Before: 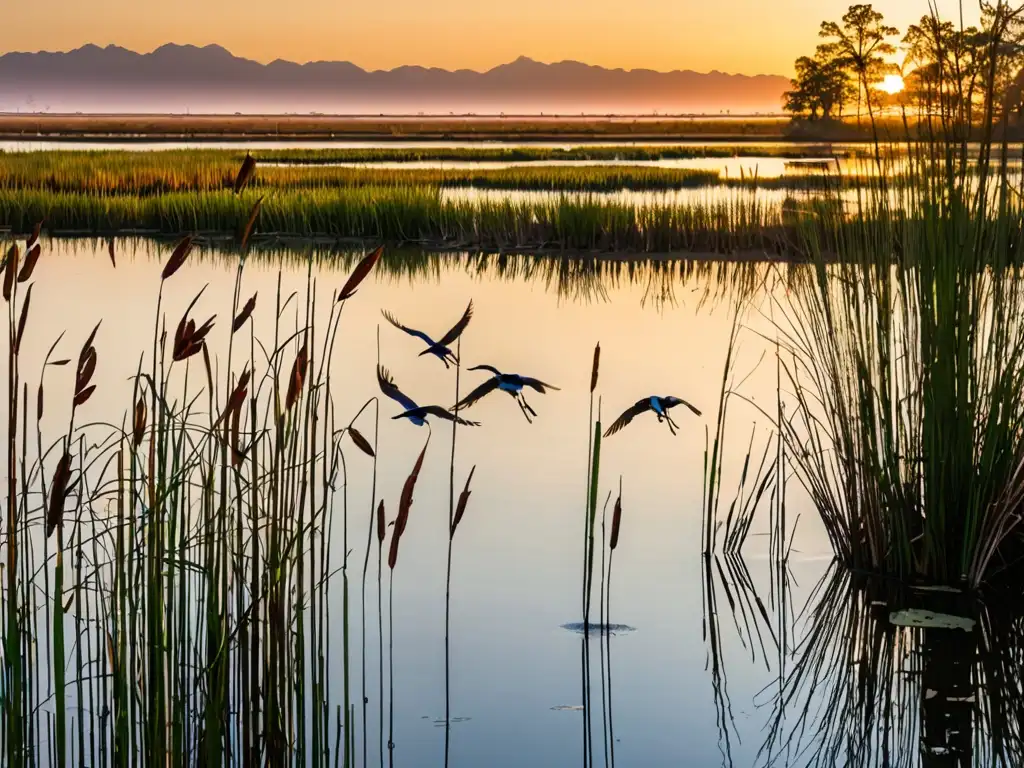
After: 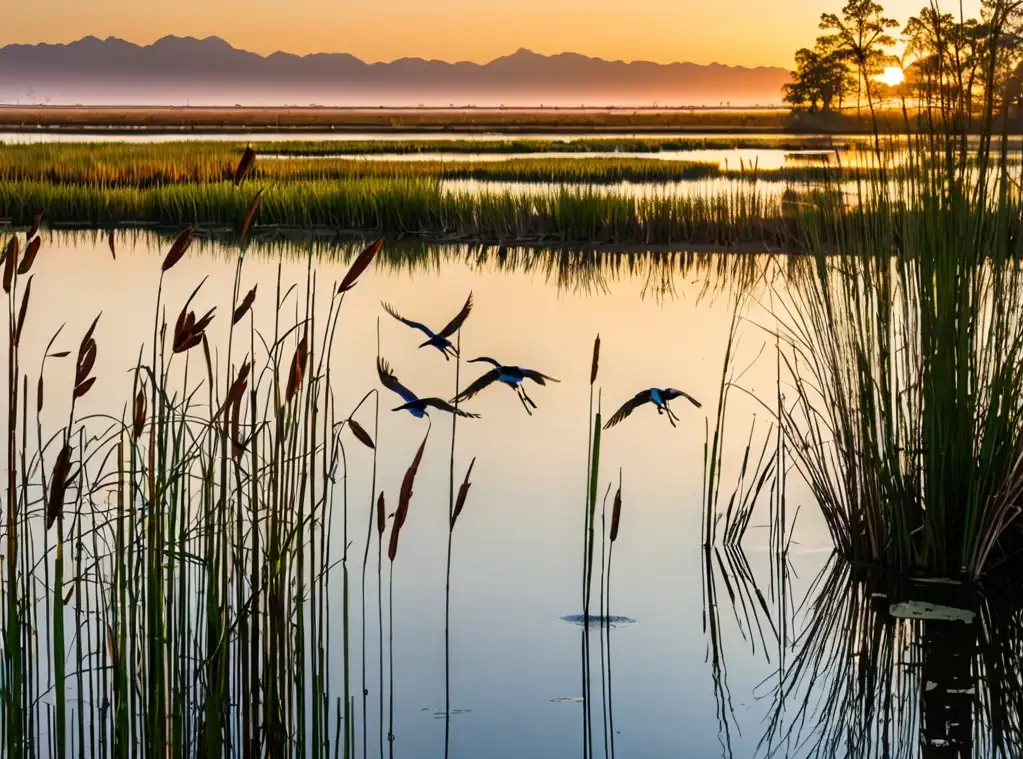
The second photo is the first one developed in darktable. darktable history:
crop: top 1.147%, right 0.084%
